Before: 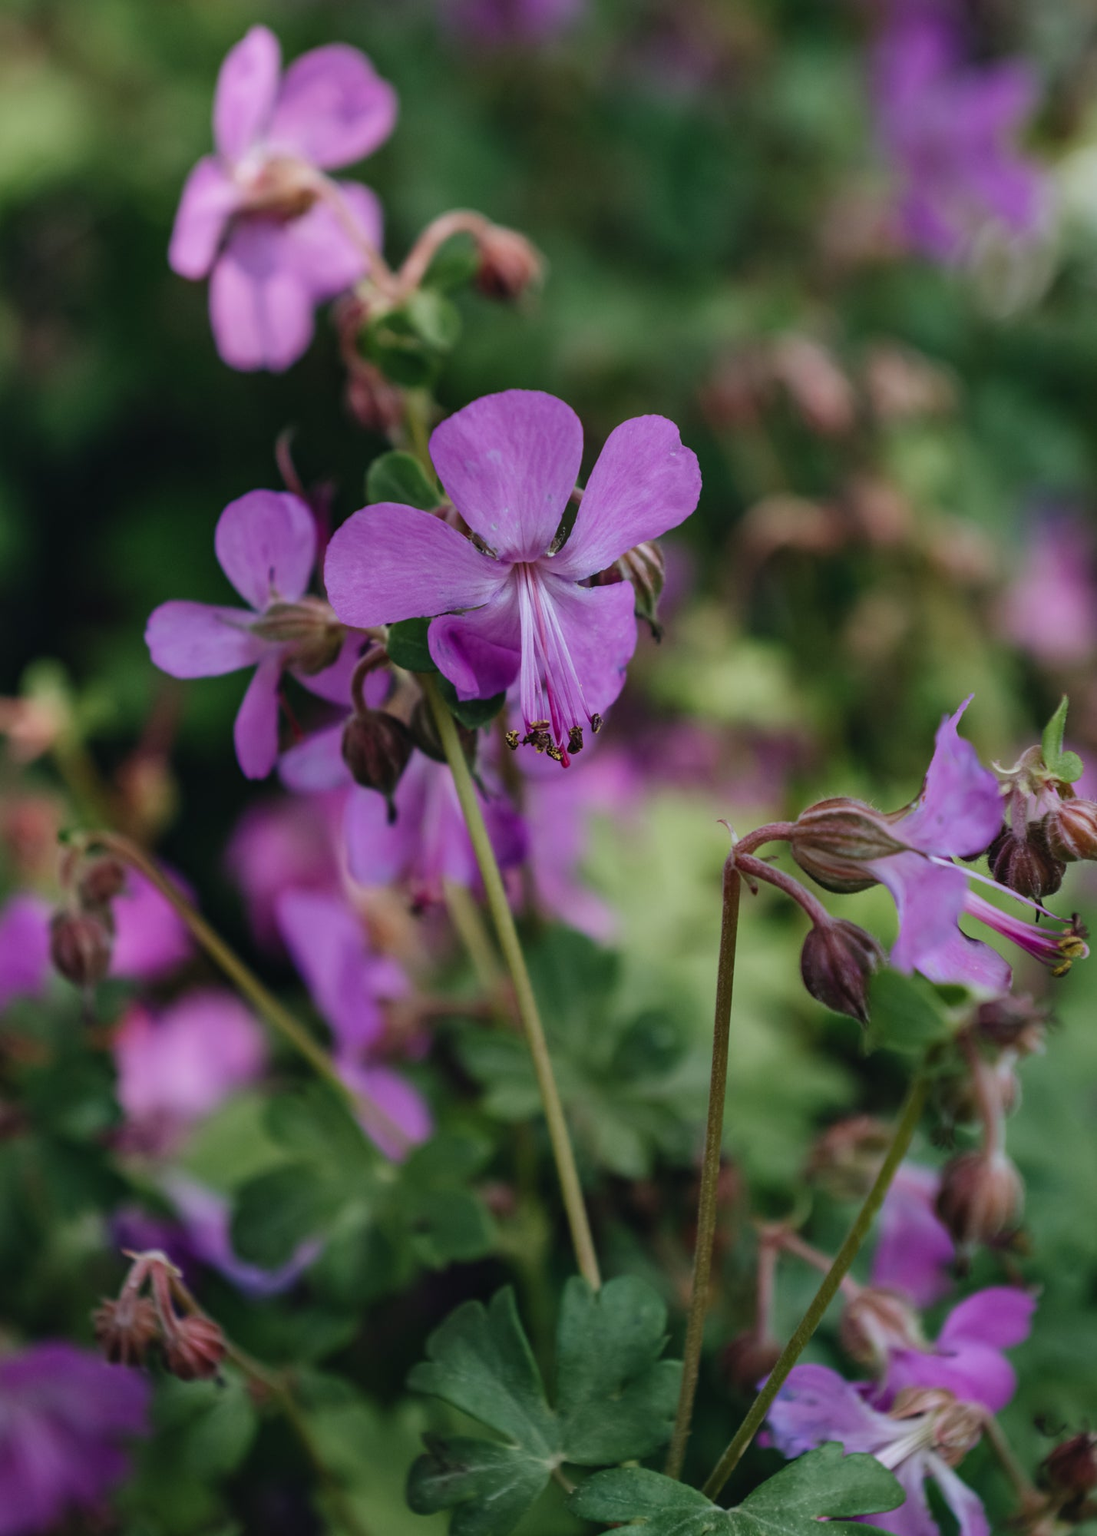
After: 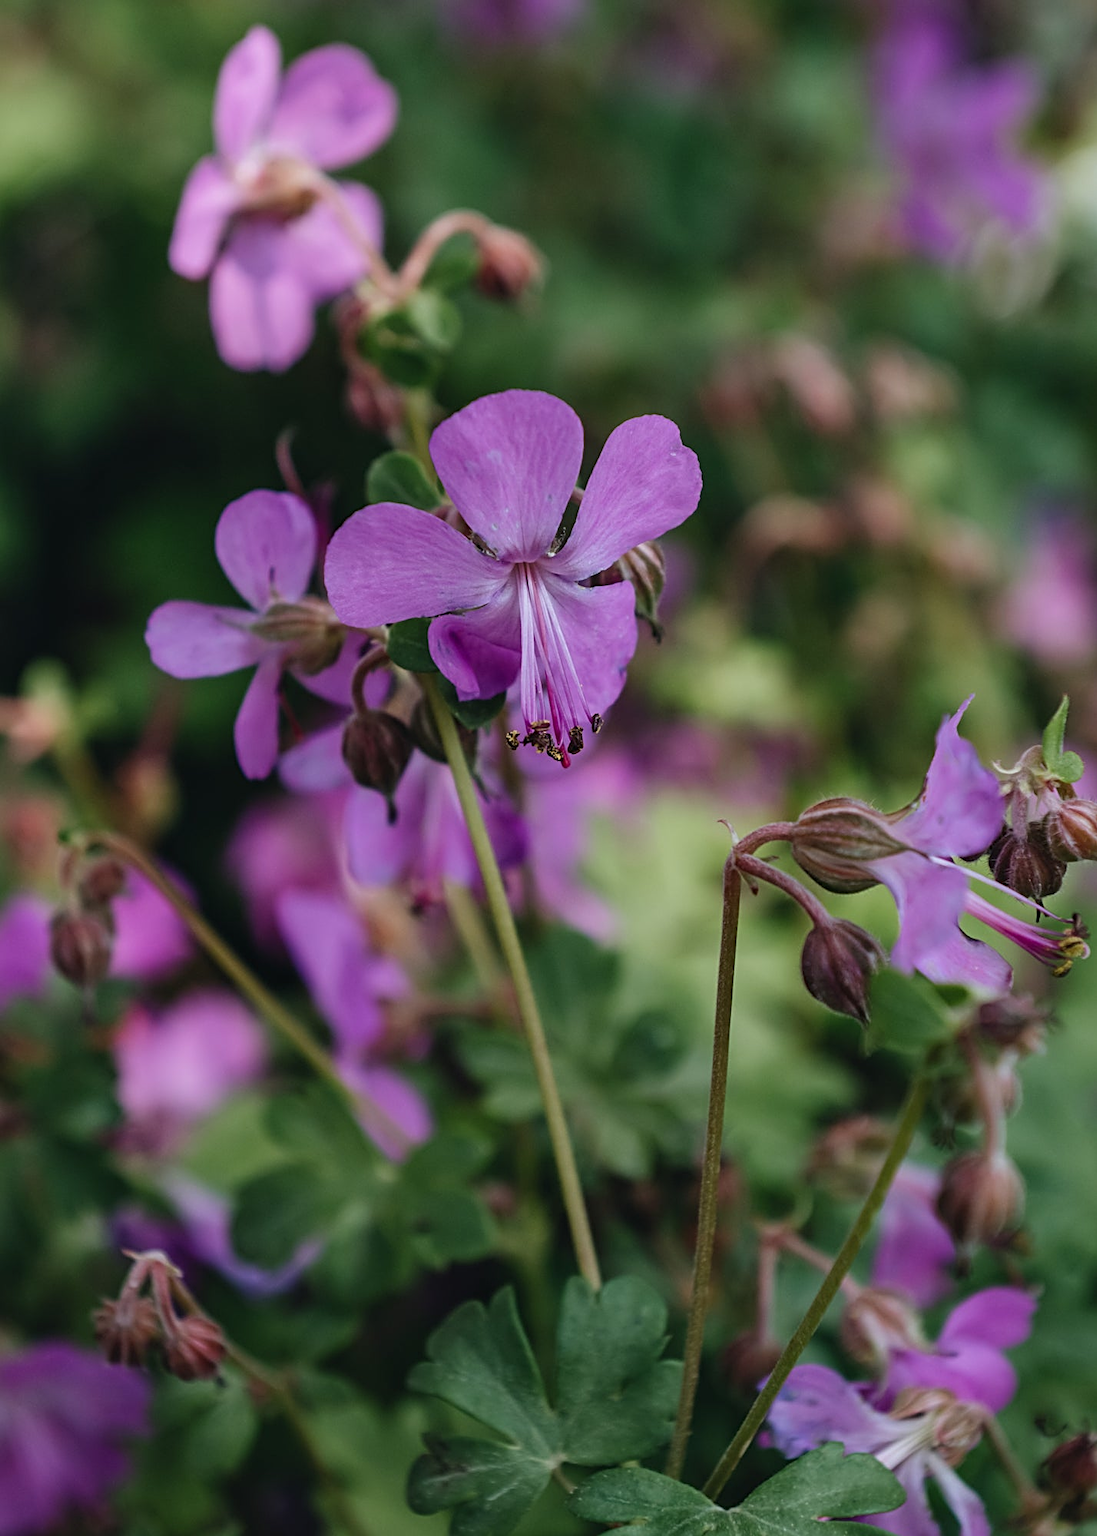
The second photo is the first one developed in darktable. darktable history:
sharpen: radius 2.757
shadows and highlights: shadows -10.55, white point adjustment 1.56, highlights 9.87
